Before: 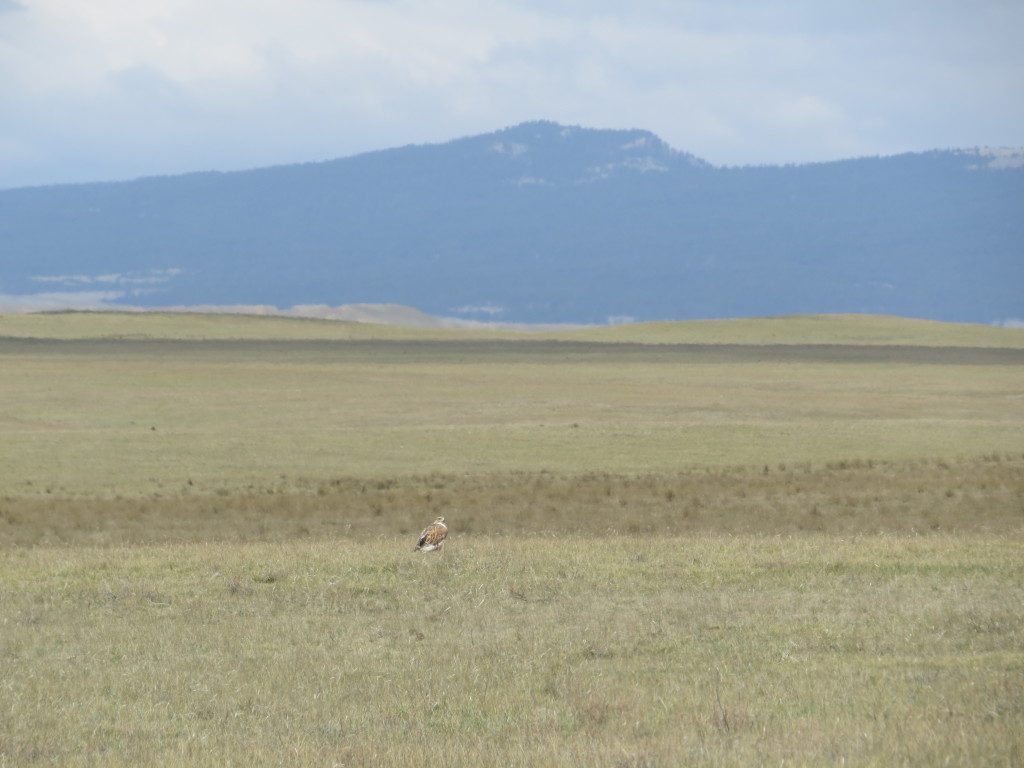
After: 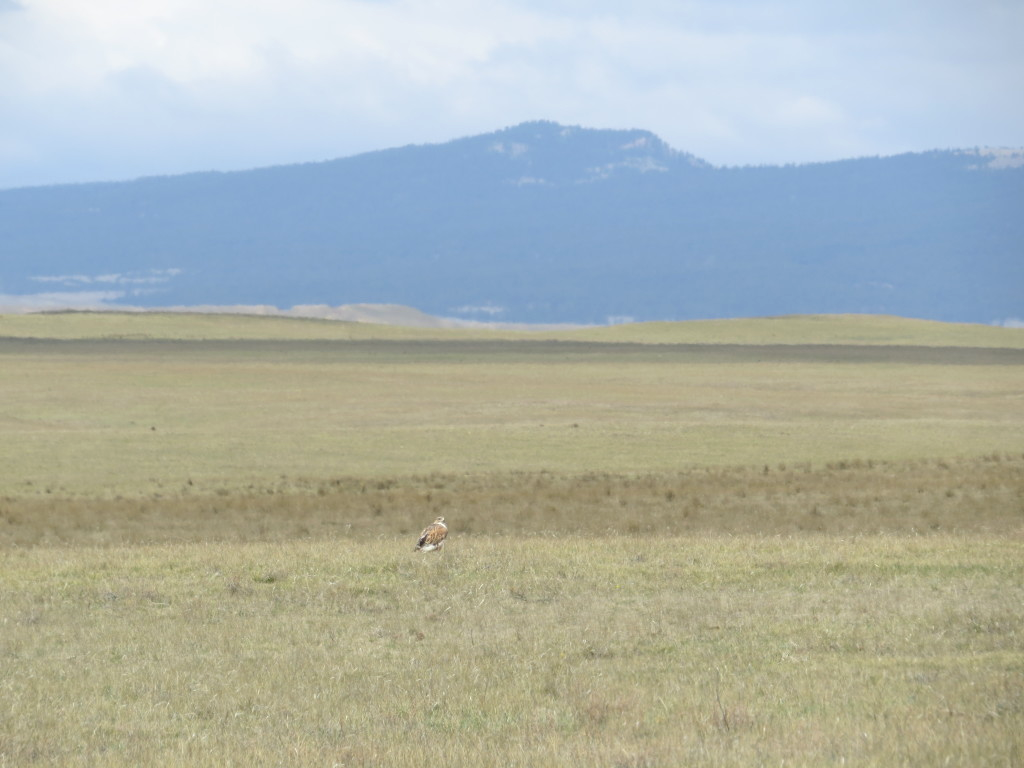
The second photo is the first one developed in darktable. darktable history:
exposure: exposure 0.236 EV, compensate exposure bias true, compensate highlight preservation false
